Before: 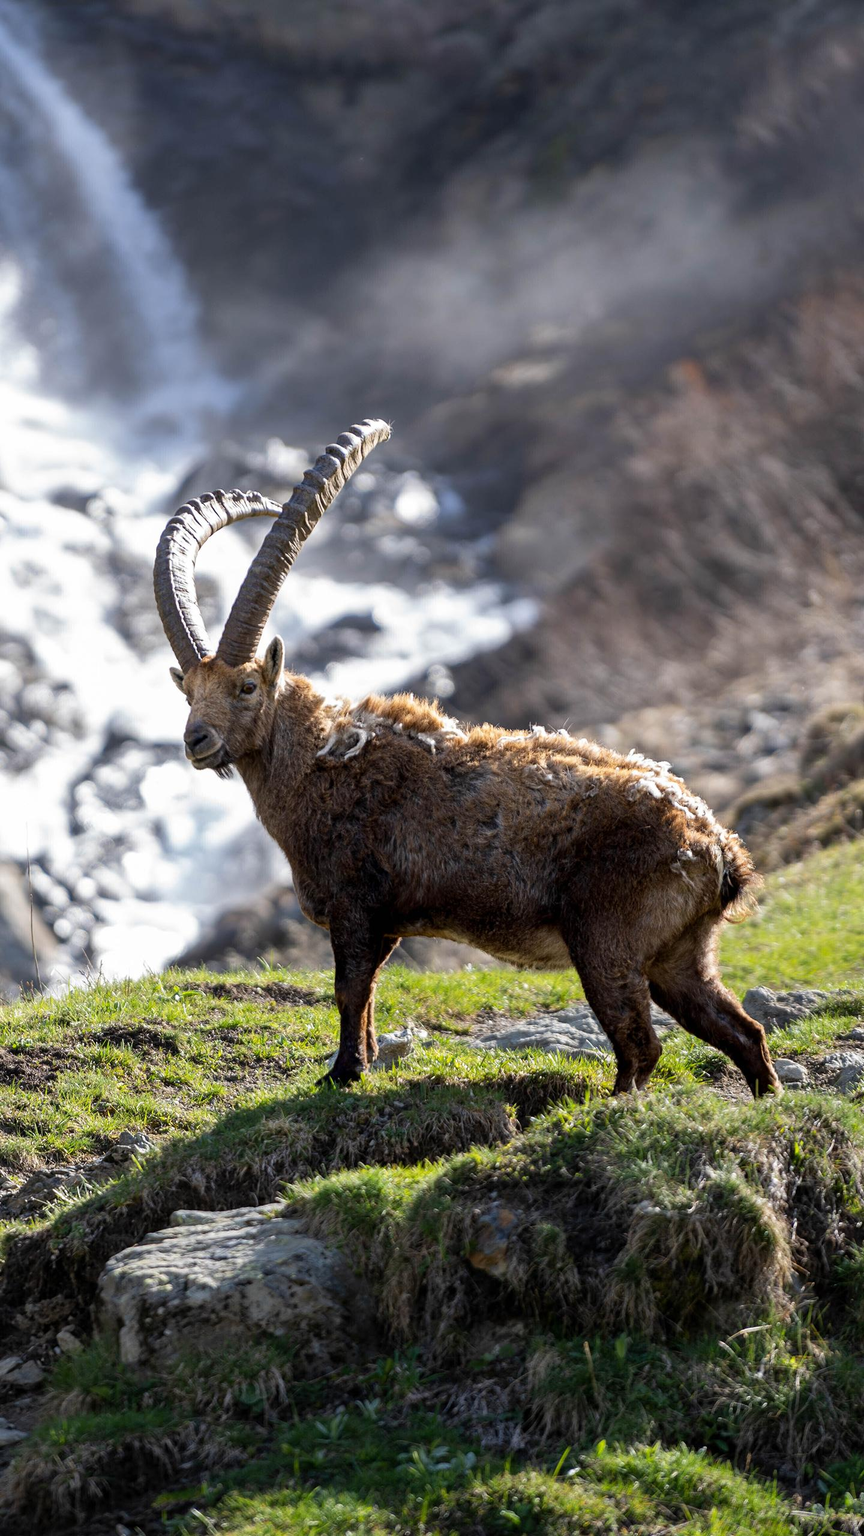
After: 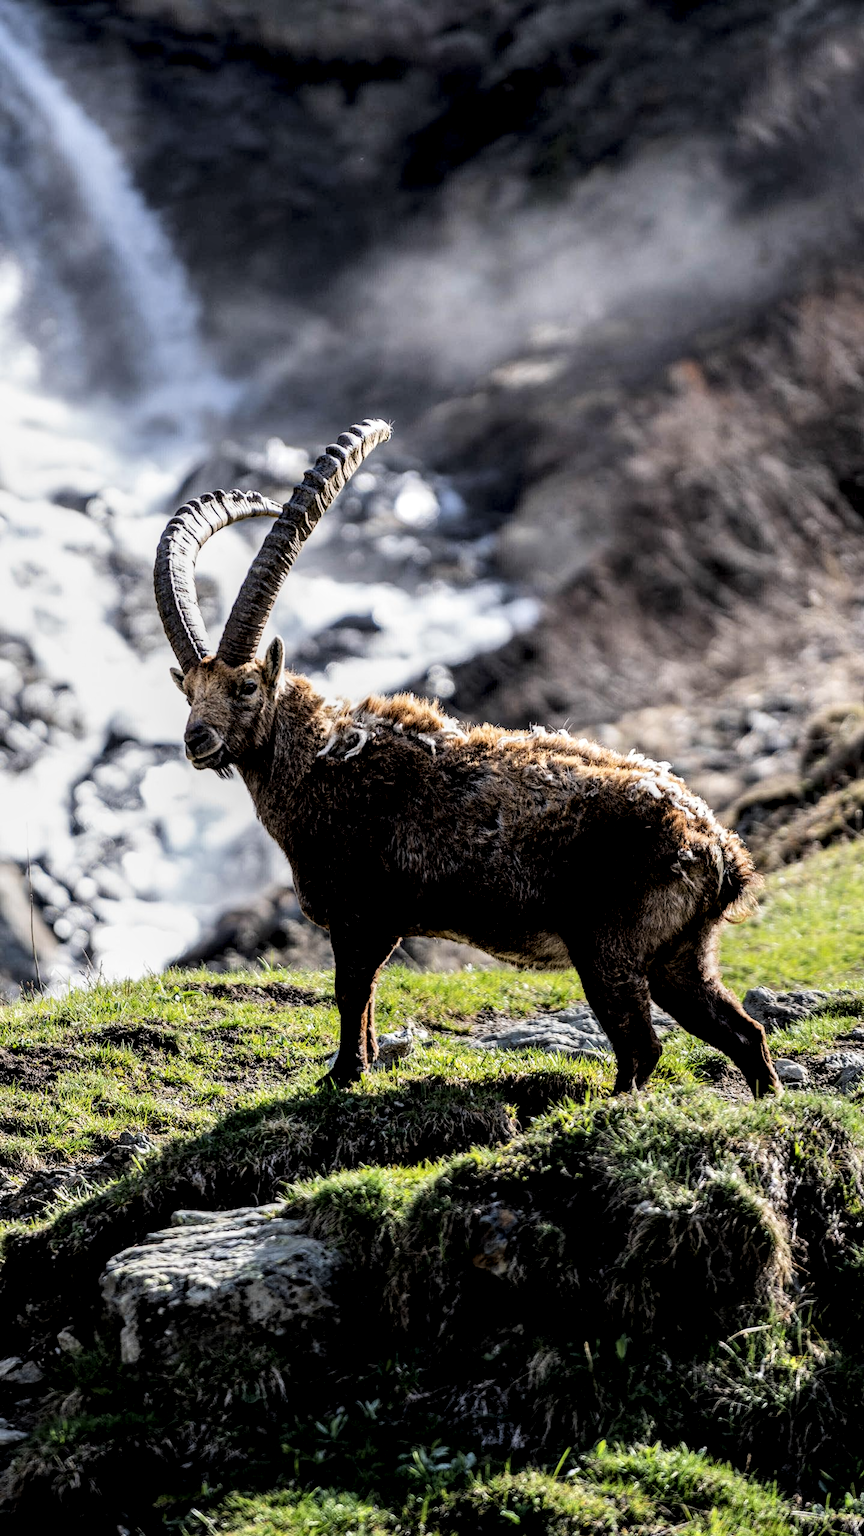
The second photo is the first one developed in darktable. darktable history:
filmic rgb: black relative exposure -5 EV, hardness 2.88, contrast 1.3
local contrast: highlights 60%, shadows 60%, detail 160%
